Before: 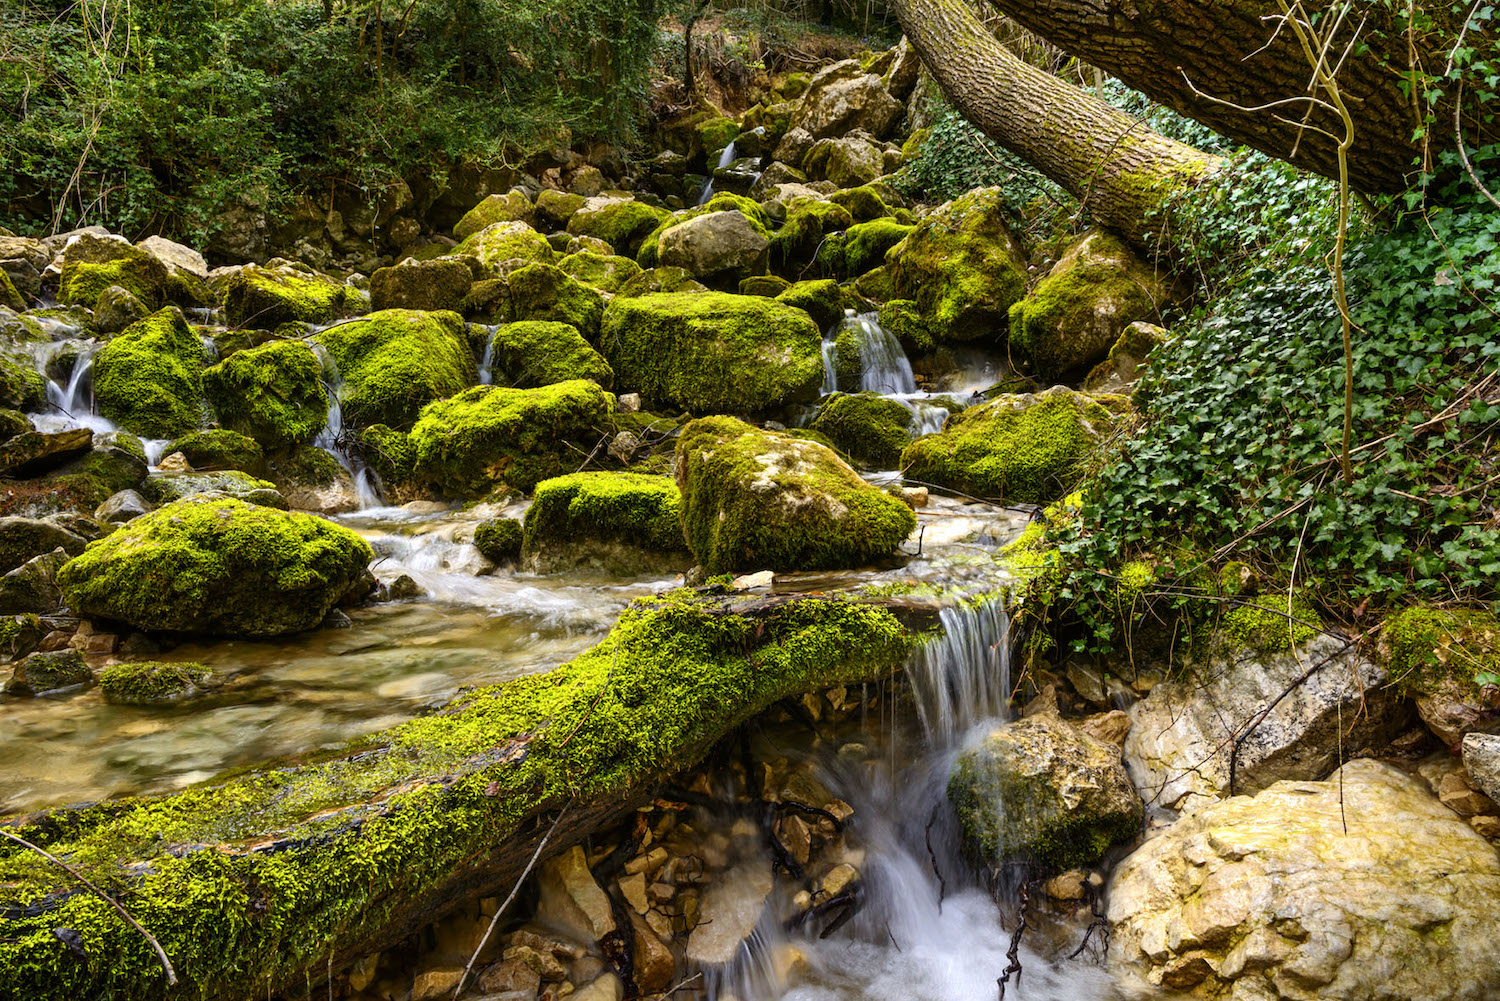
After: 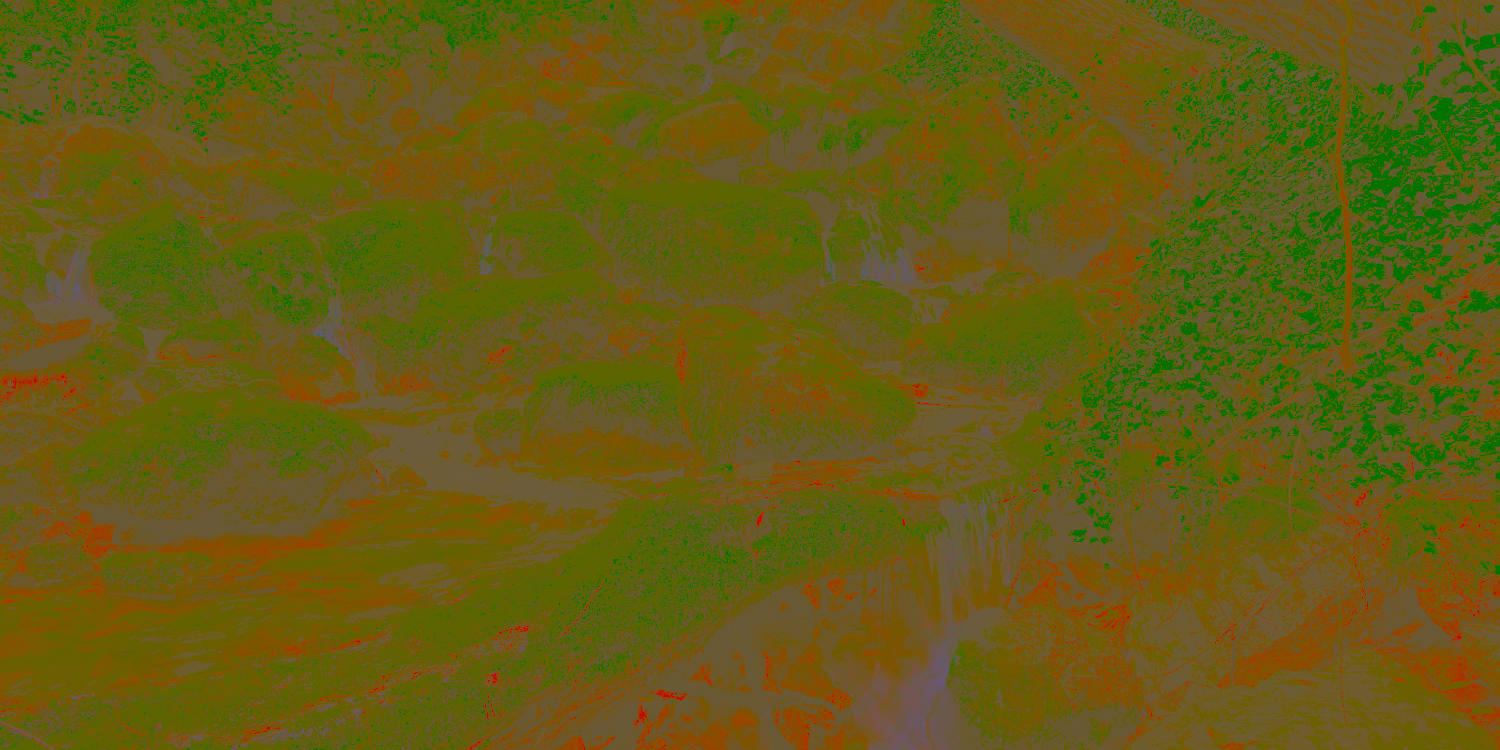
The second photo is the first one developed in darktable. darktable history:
crop: top 11.047%, bottom 13.944%
base curve: curves: ch0 [(0, 0.036) (0.007, 0.037) (0.604, 0.887) (1, 1)], preserve colors none
color correction: highlights a* 8.47, highlights b* 15.61, shadows a* -0.504, shadows b* 27.1
contrast brightness saturation: contrast -0.986, brightness -0.174, saturation 0.739
exposure: black level correction 0, exposure 1.199 EV, compensate exposure bias true, compensate highlight preservation false
local contrast: highlights 107%, shadows 102%, detail 120%, midtone range 0.2
sharpen: on, module defaults
